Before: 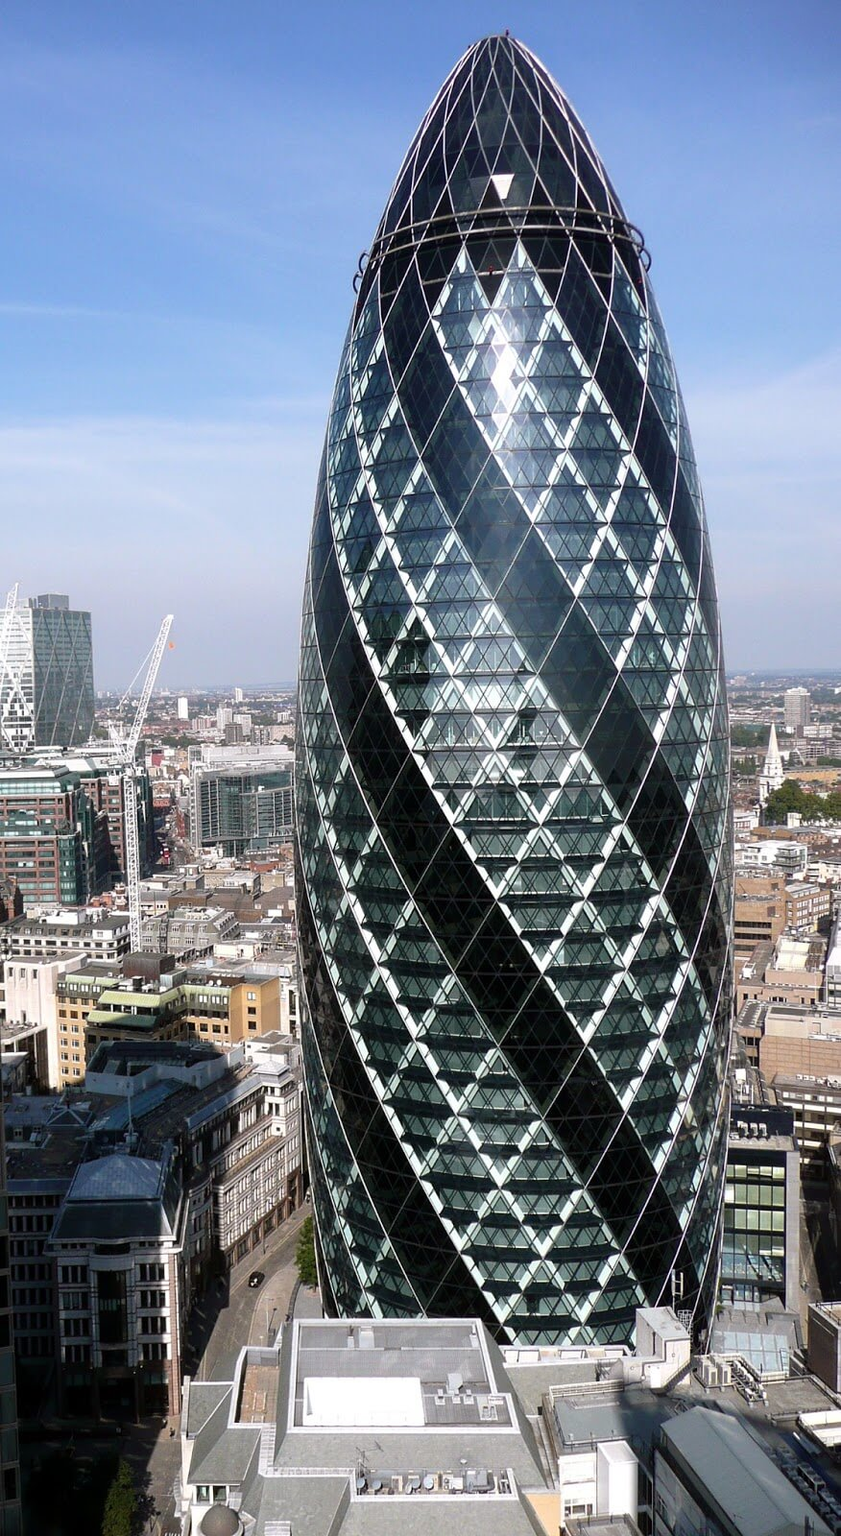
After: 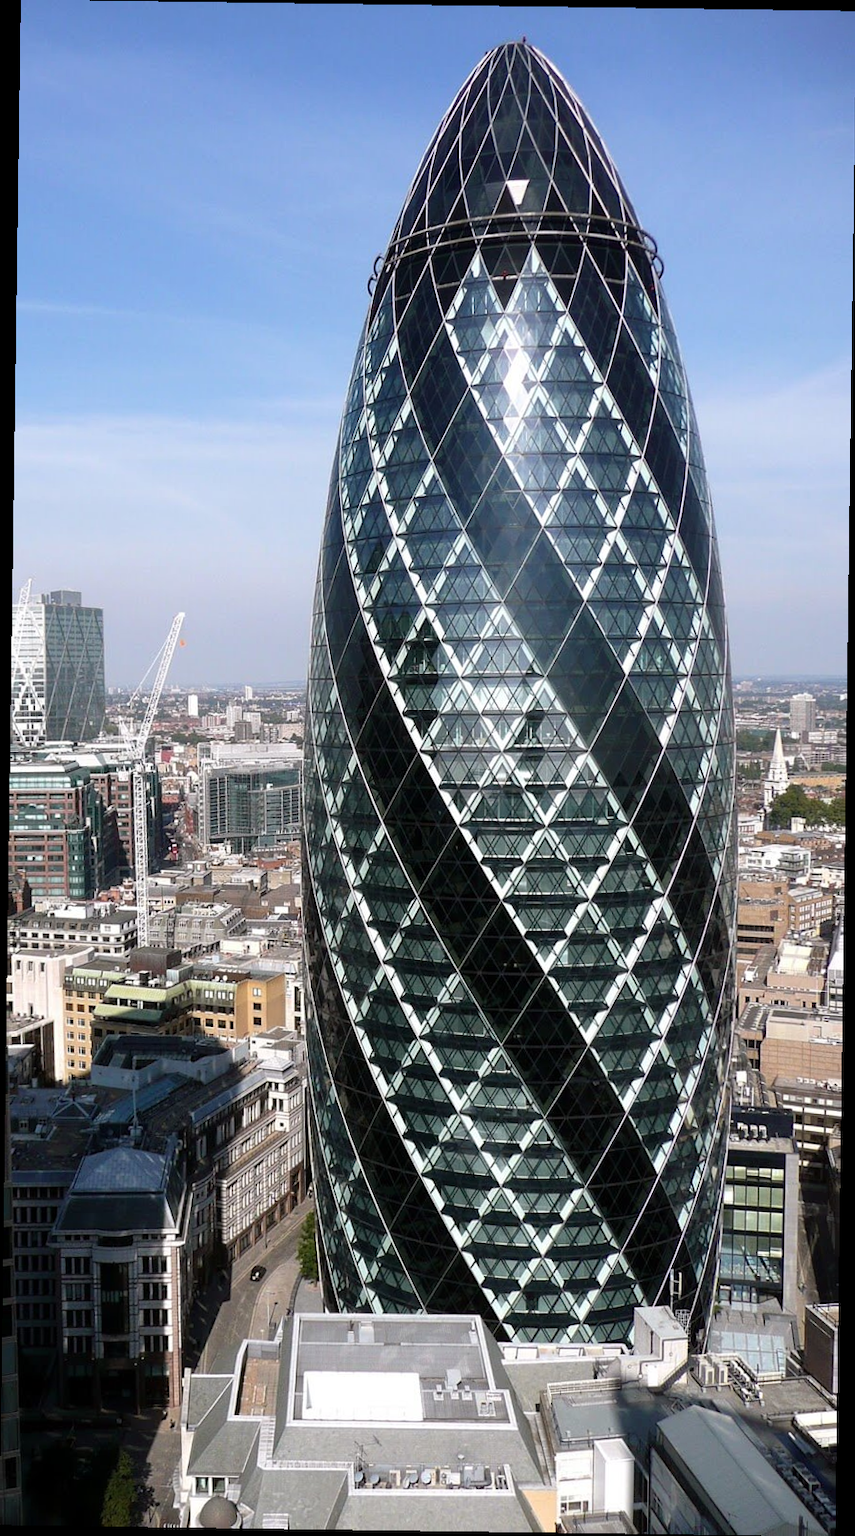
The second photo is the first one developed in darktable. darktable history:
shadows and highlights: radius 334.93, shadows 63.48, highlights 6.06, compress 87.7%, highlights color adjustment 39.73%, soften with gaussian
rotate and perspective: rotation 0.8°, automatic cropping off
